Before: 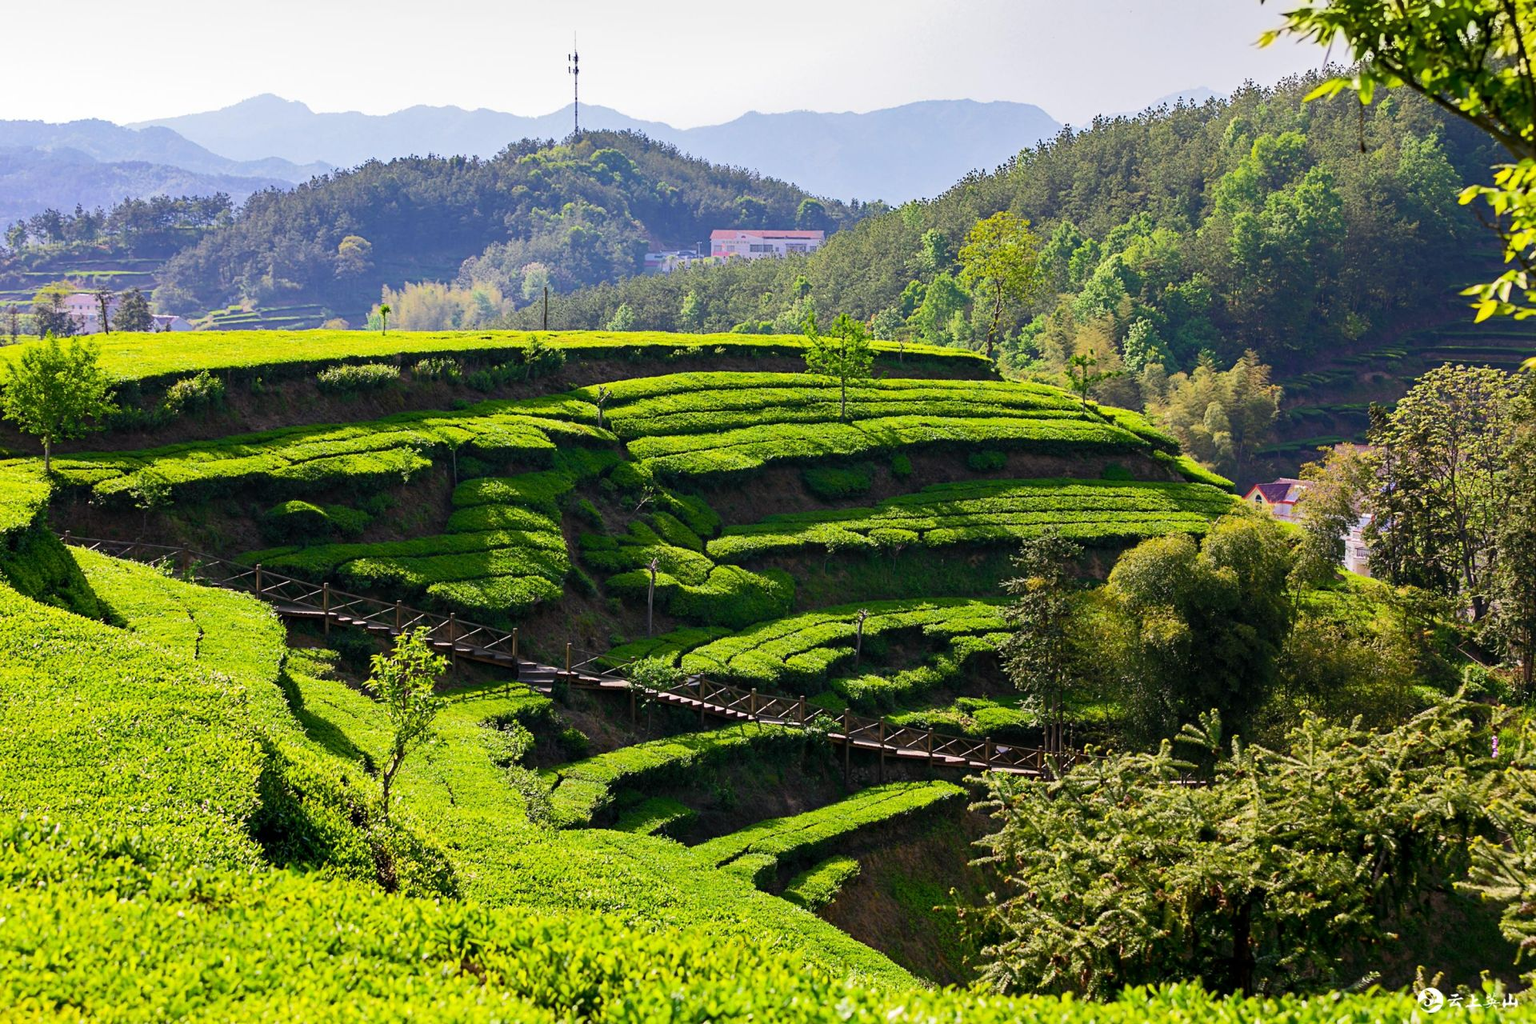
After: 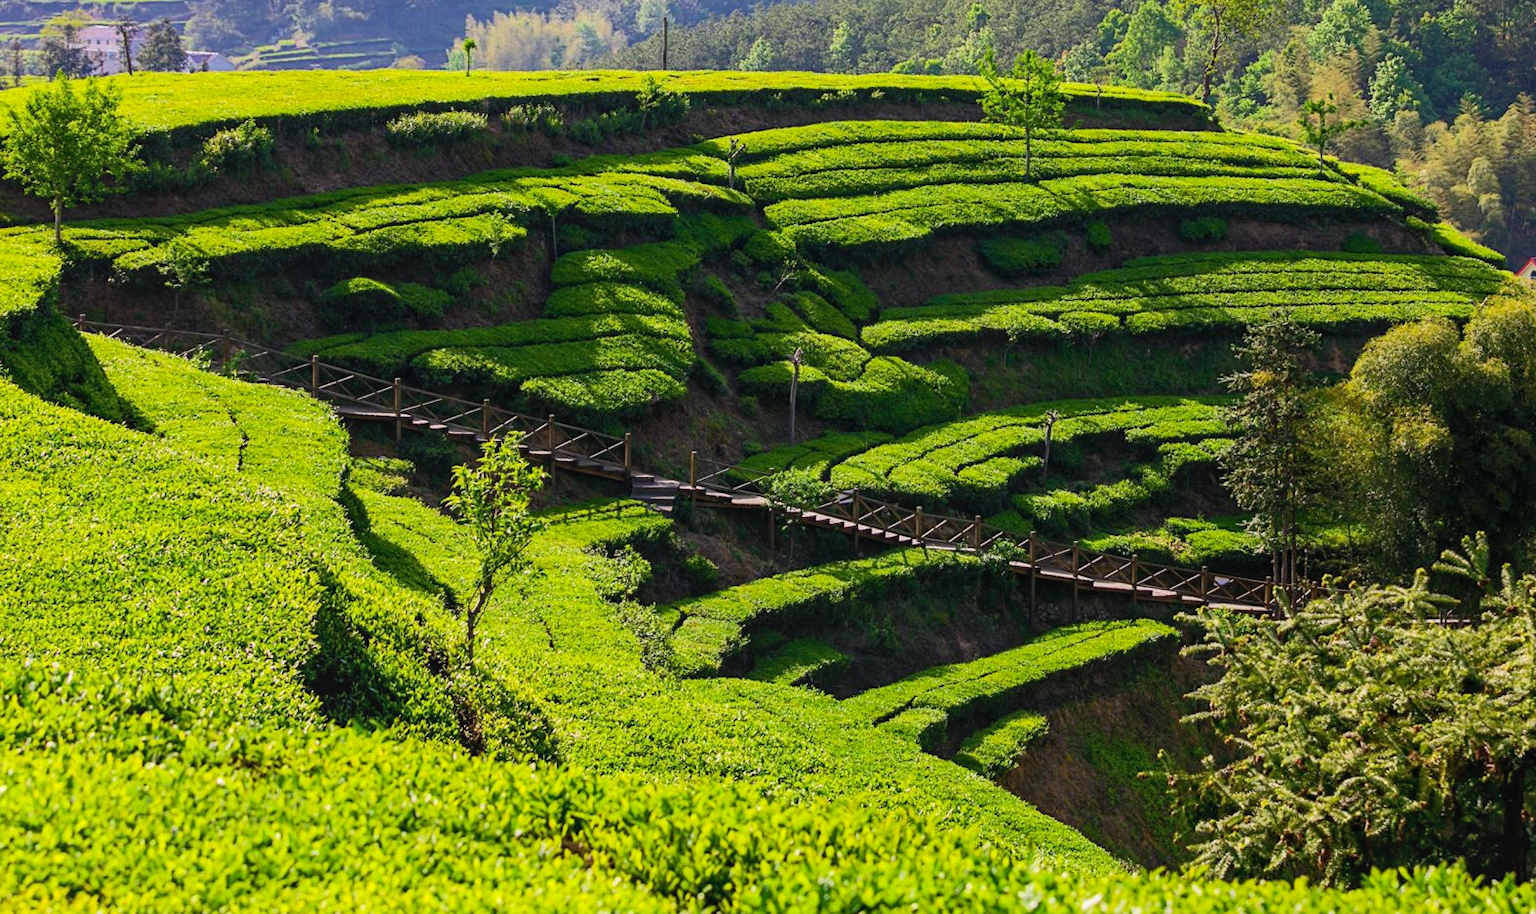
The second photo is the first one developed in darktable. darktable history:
local contrast: detail 109%
crop: top 26.703%, right 17.961%
